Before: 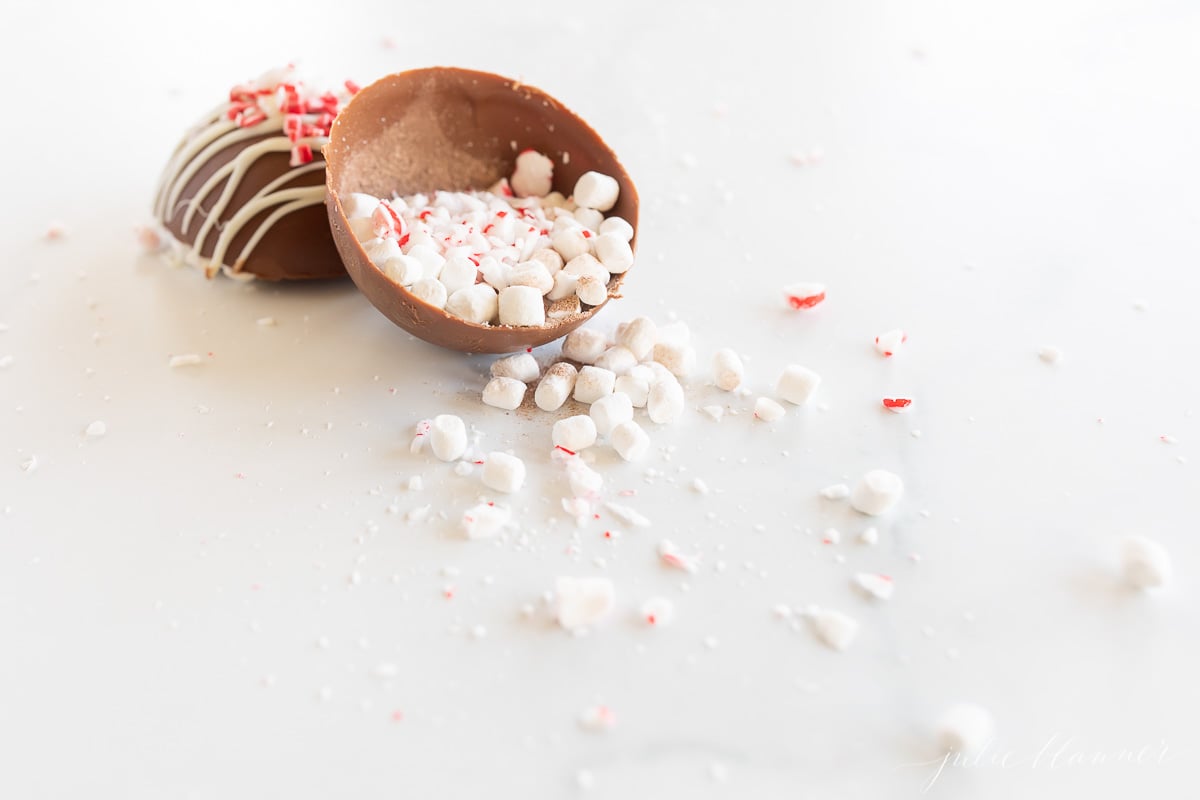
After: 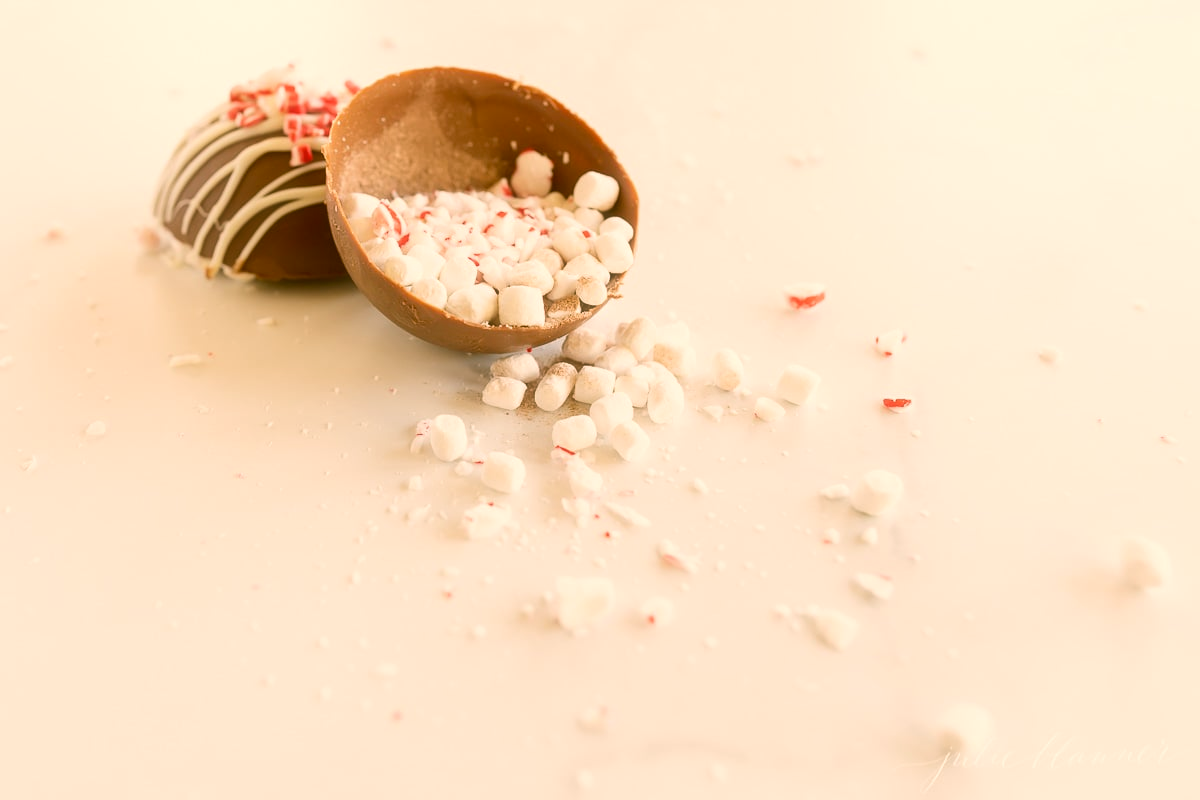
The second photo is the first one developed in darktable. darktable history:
haze removal: strength -0.092, compatibility mode true, adaptive false
color correction: highlights a* 8.55, highlights b* 15.89, shadows a* -0.572, shadows b* 27.03
